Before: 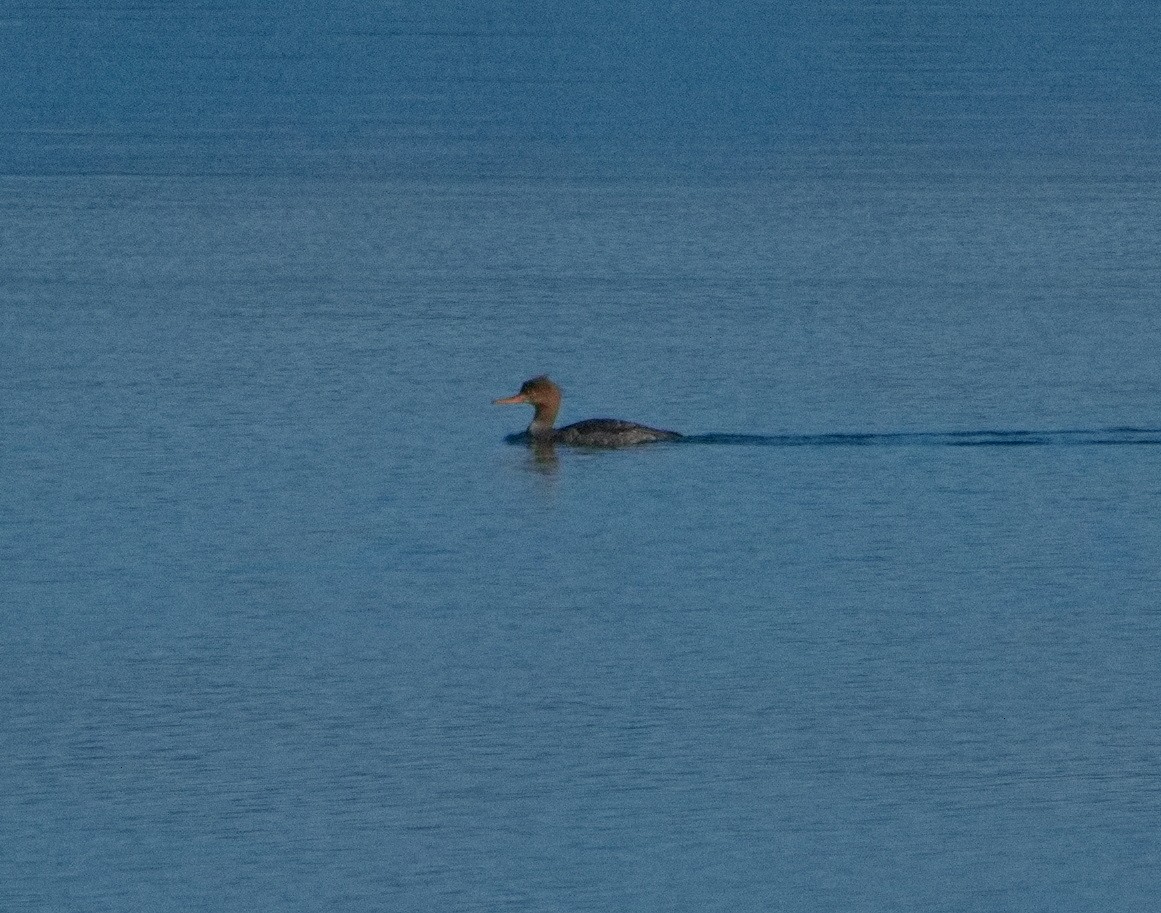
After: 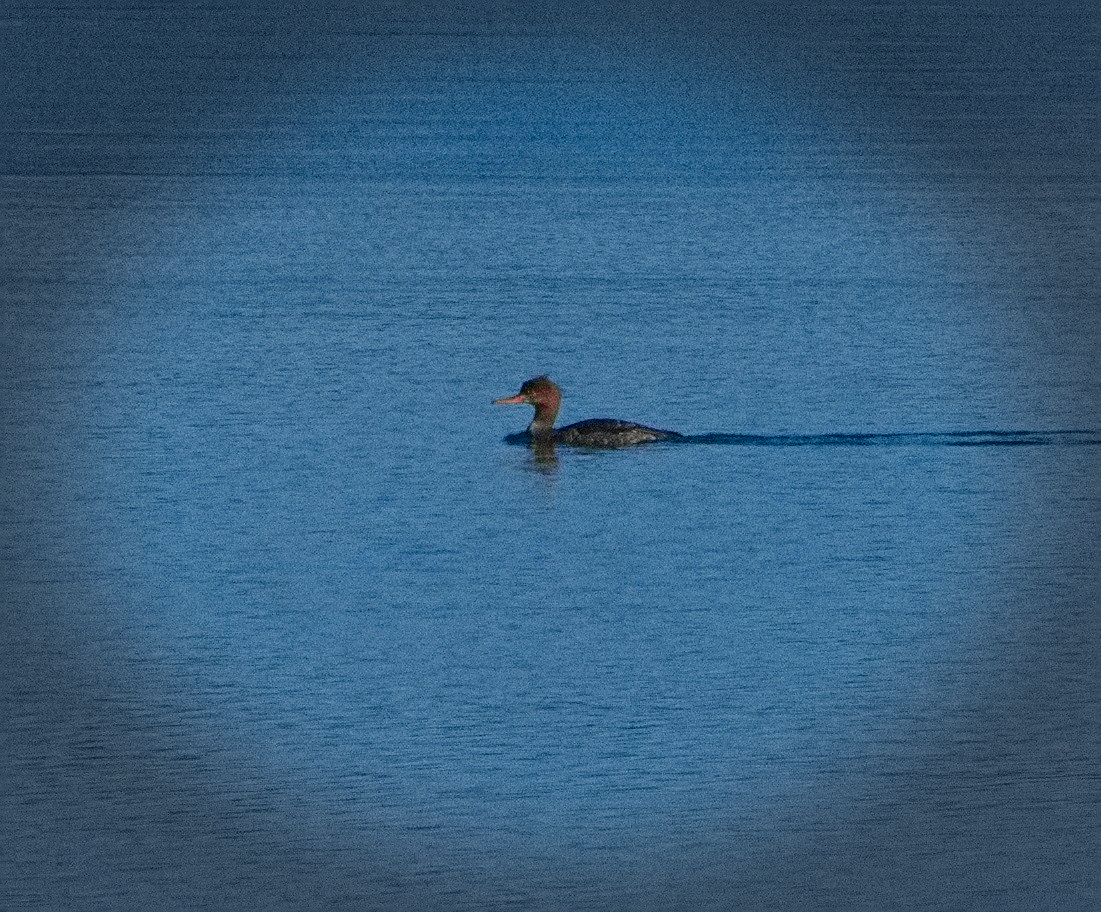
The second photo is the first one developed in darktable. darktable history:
vignetting: fall-off start 66.7%, fall-off radius 39.74%, brightness -0.576, saturation -0.258, automatic ratio true, width/height ratio 0.671, dithering 16-bit output
sharpen: on, module defaults
tone curve: curves: ch0 [(0, 0) (0.23, 0.189) (0.486, 0.52) (0.822, 0.825) (0.994, 0.955)]; ch1 [(0, 0) (0.226, 0.261) (0.379, 0.442) (0.469, 0.468) (0.495, 0.498) (0.514, 0.509) (0.561, 0.603) (0.59, 0.656) (1, 1)]; ch2 [(0, 0) (0.269, 0.299) (0.459, 0.43) (0.498, 0.5) (0.523, 0.52) (0.586, 0.569) (0.635, 0.617) (0.659, 0.681) (0.718, 0.764) (1, 1)], color space Lab, independent channels, preserve colors none
crop and rotate: right 5.167%
